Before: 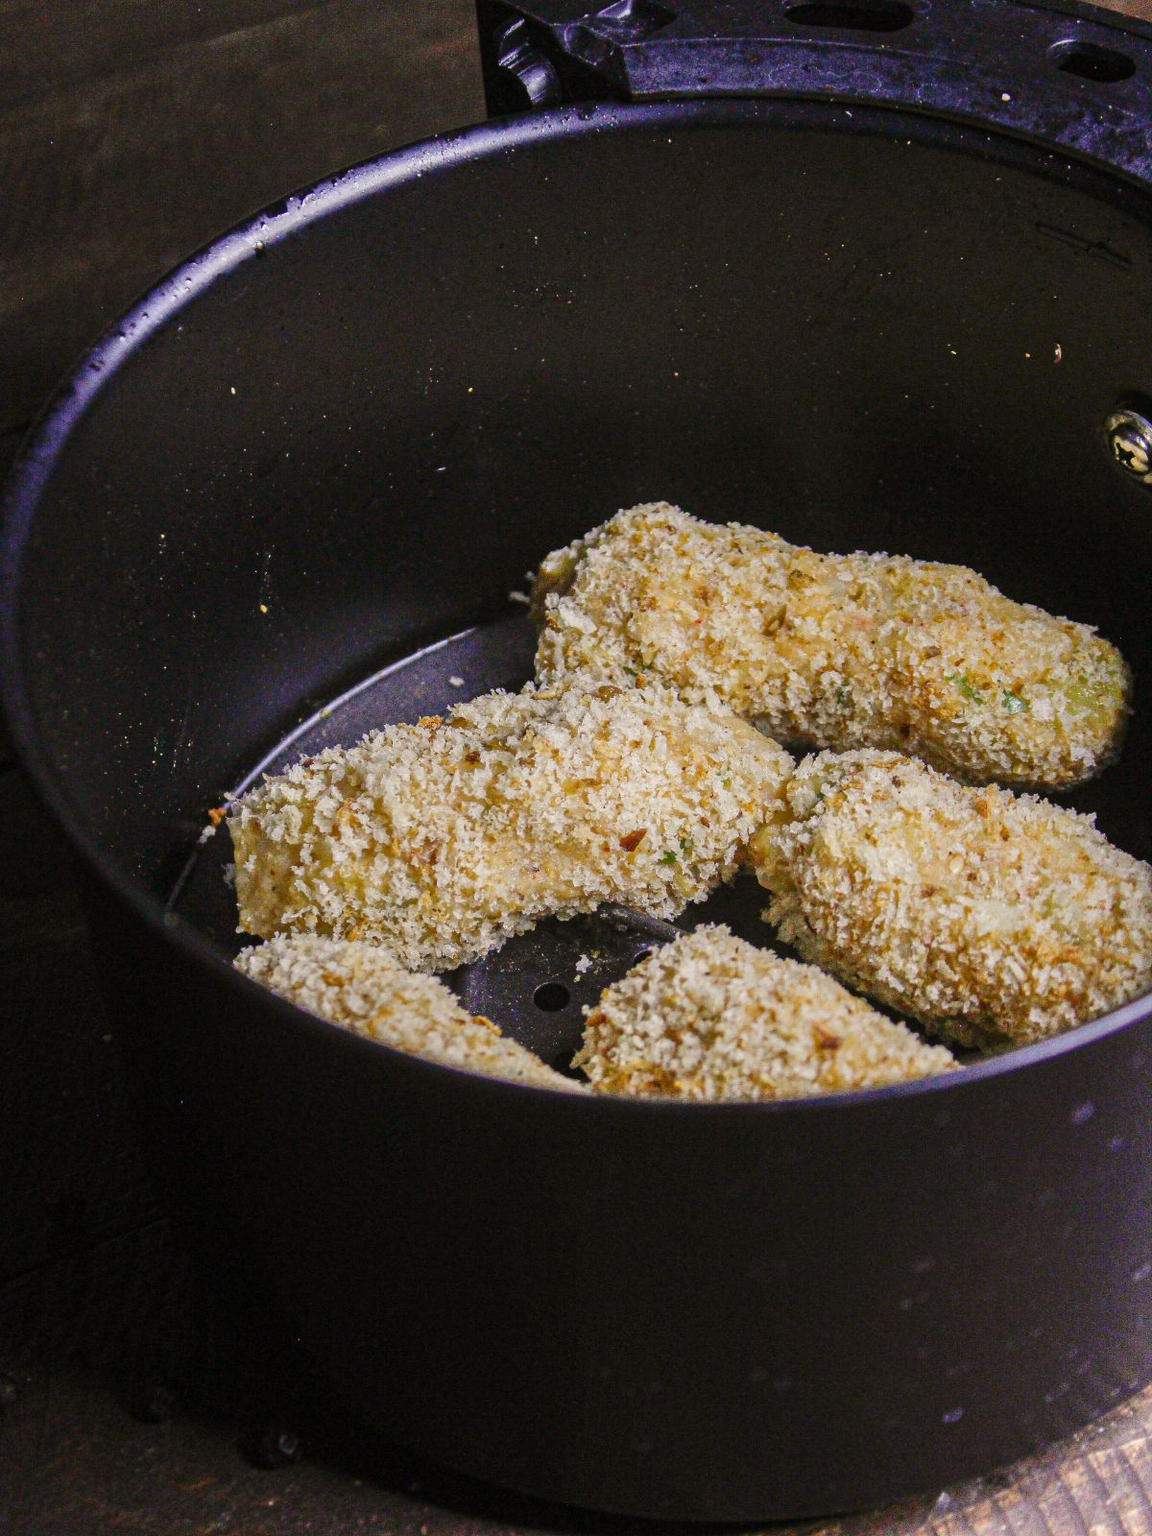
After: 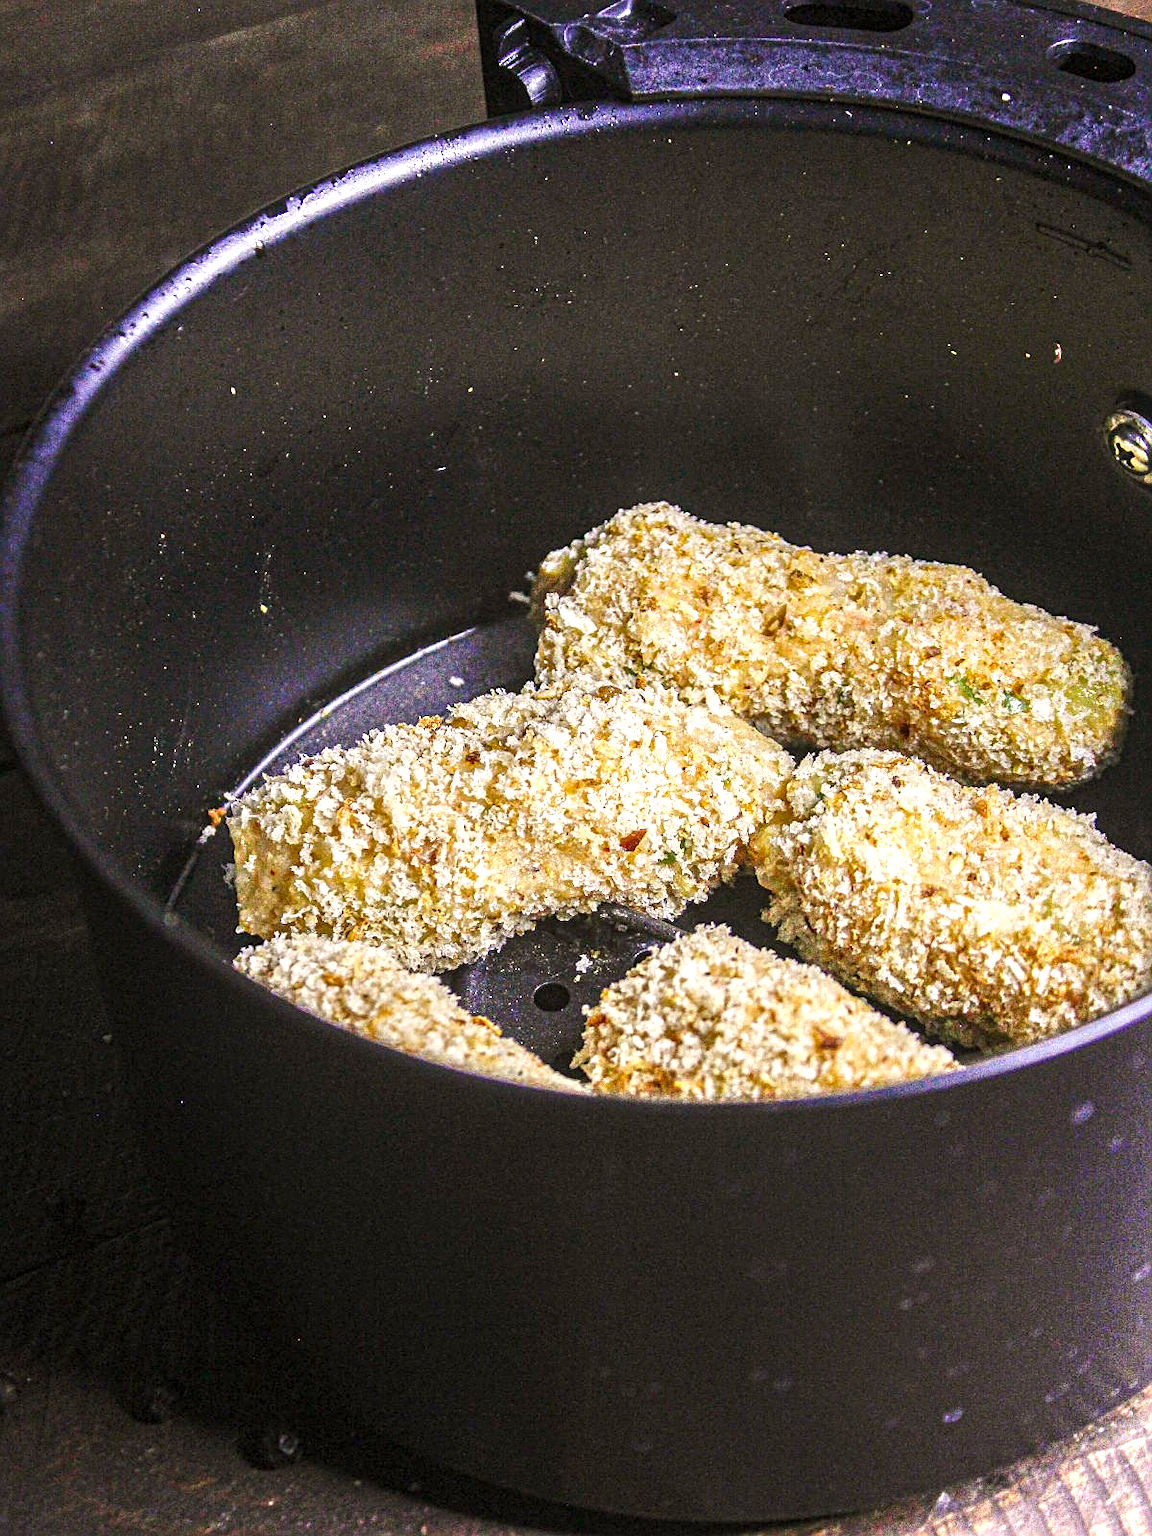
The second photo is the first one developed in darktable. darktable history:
sharpen: on, module defaults
exposure: black level correction 0, exposure 1.001 EV, compensate highlight preservation false
local contrast: on, module defaults
